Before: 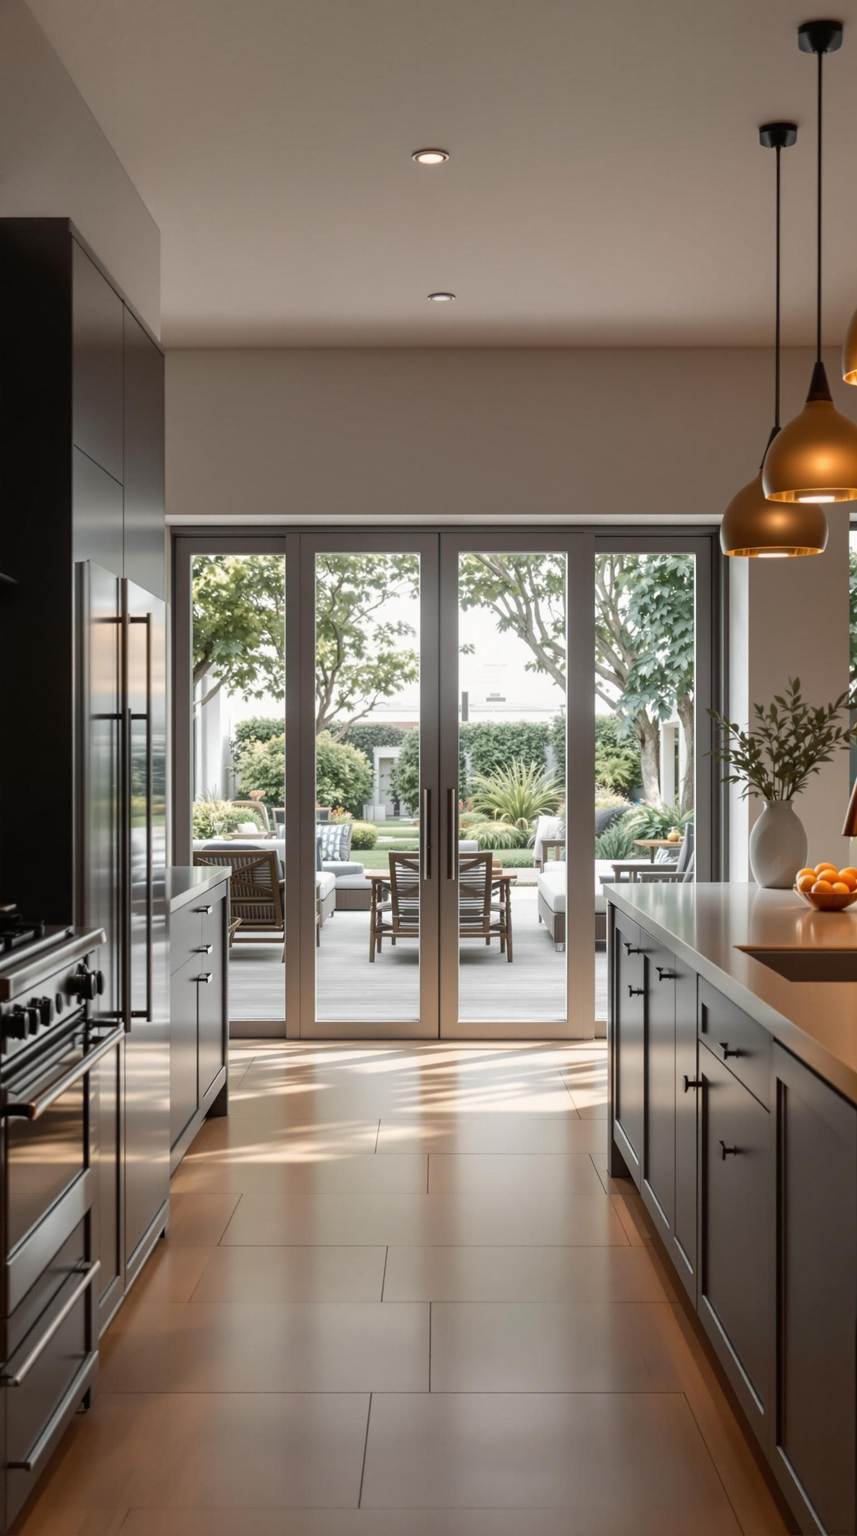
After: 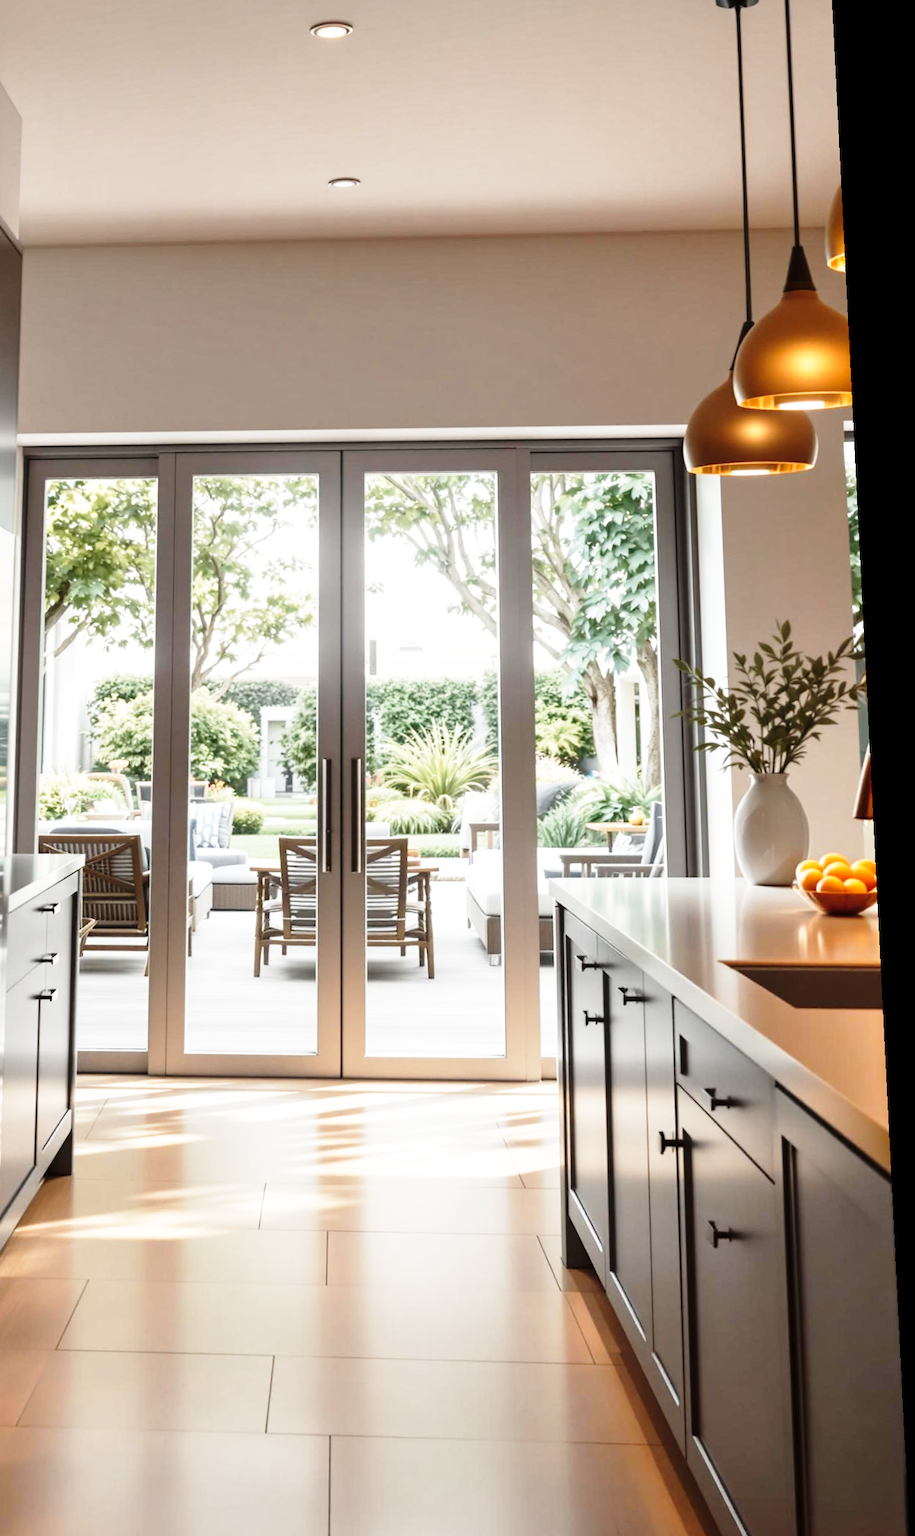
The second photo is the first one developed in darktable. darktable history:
rotate and perspective: rotation 0.128°, lens shift (vertical) -0.181, lens shift (horizontal) -0.044, shear 0.001, automatic cropping off
crop and rotate: left 20.74%, top 7.912%, right 0.375%, bottom 13.378%
color zones: curves: ch1 [(0, 0.469) (0.01, 0.469) (0.12, 0.446) (0.248, 0.469) (0.5, 0.5) (0.748, 0.5) (0.99, 0.469) (1, 0.469)]
base curve: curves: ch0 [(0, 0) (0.026, 0.03) (0.109, 0.232) (0.351, 0.748) (0.669, 0.968) (1, 1)], preserve colors none
